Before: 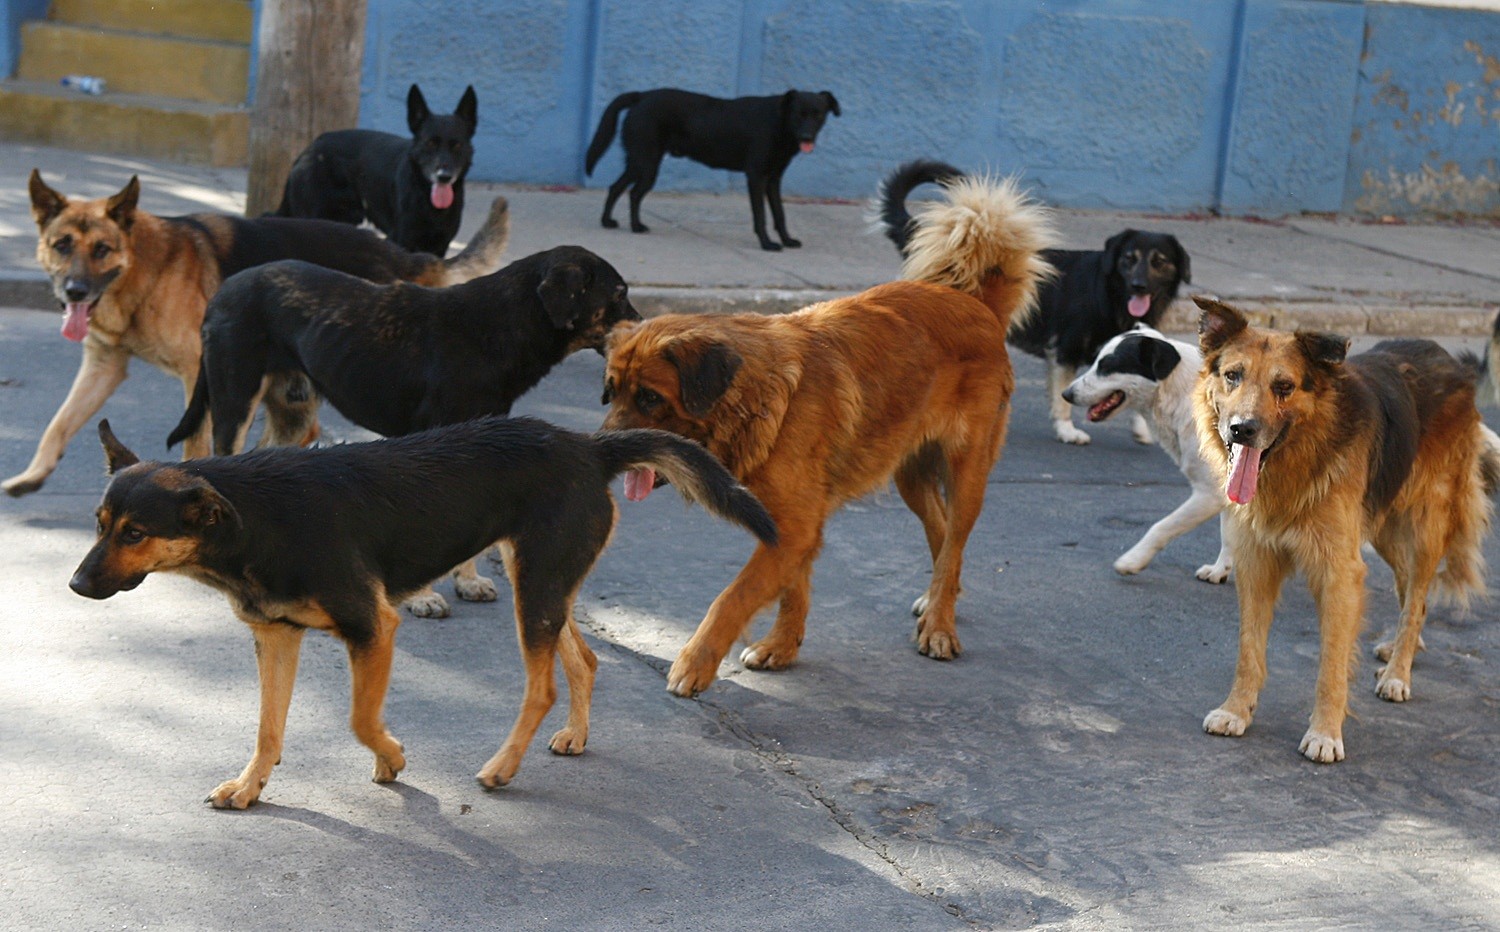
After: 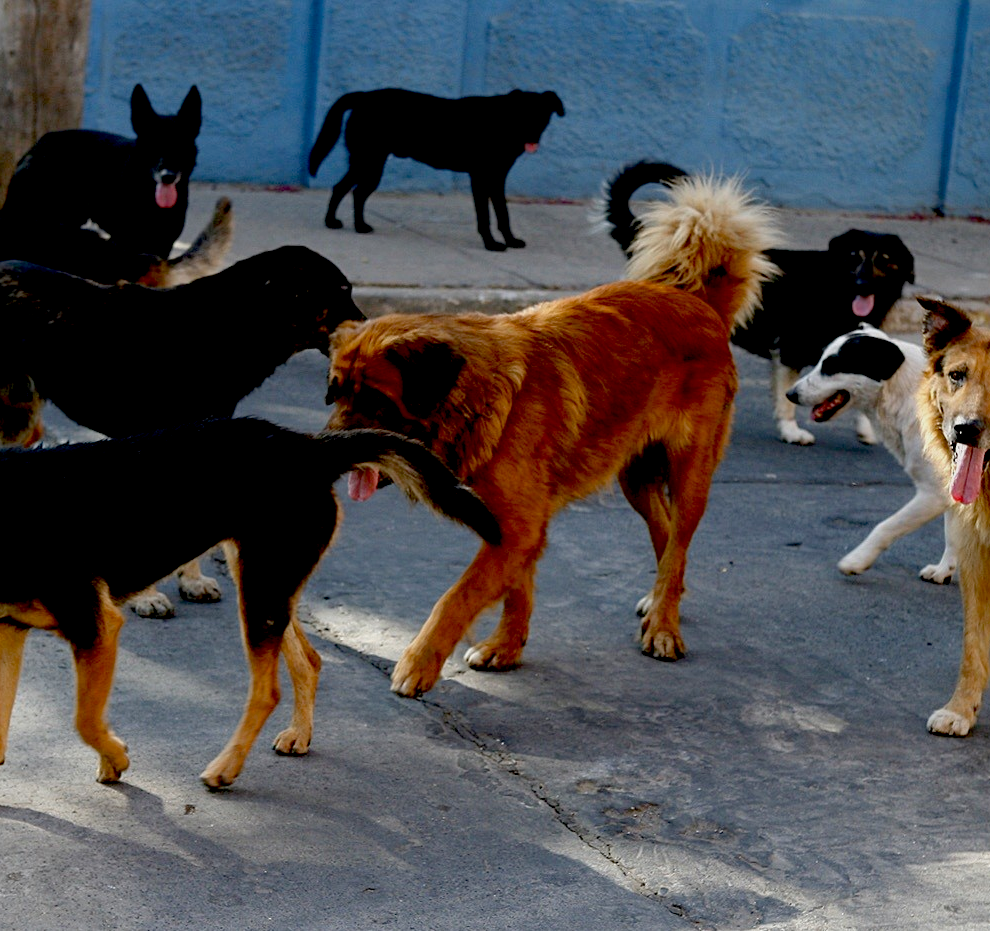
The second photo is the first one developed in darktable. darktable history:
crop and rotate: left 18.442%, right 15.508%
exposure: black level correction 0.046, exposure -0.228 EV, compensate highlight preservation false
